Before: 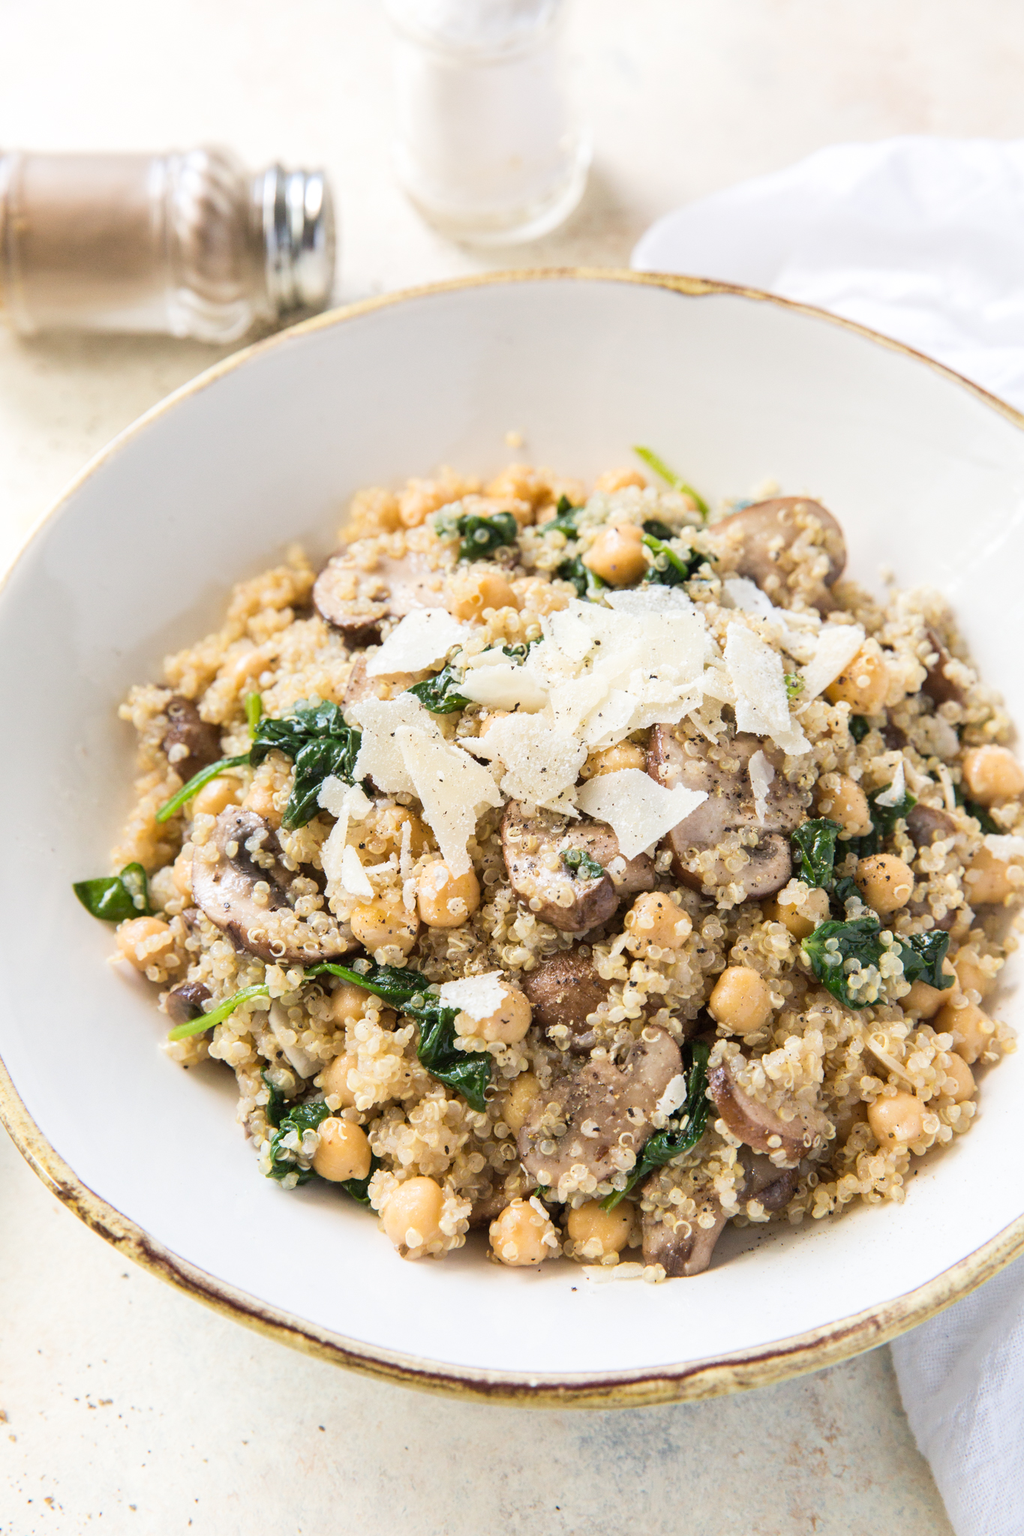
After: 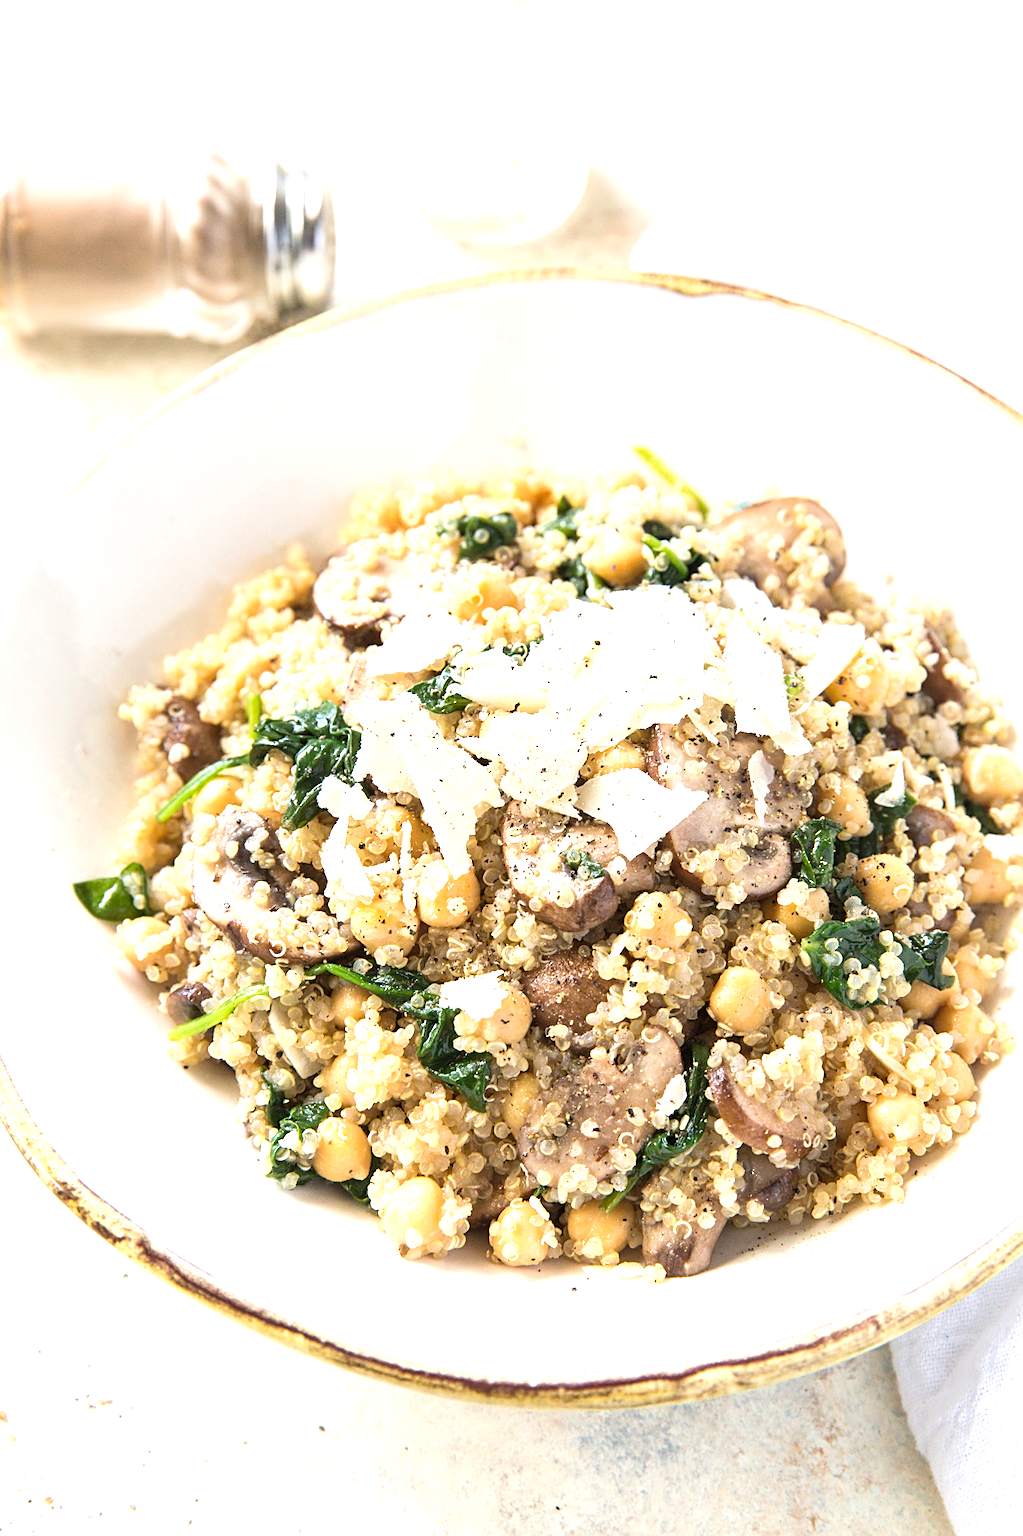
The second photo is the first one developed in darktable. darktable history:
levels: levels [0, 0.499, 1]
sharpen: on, module defaults
exposure: black level correction 0, exposure 0.68 EV, compensate exposure bias true, compensate highlight preservation false
